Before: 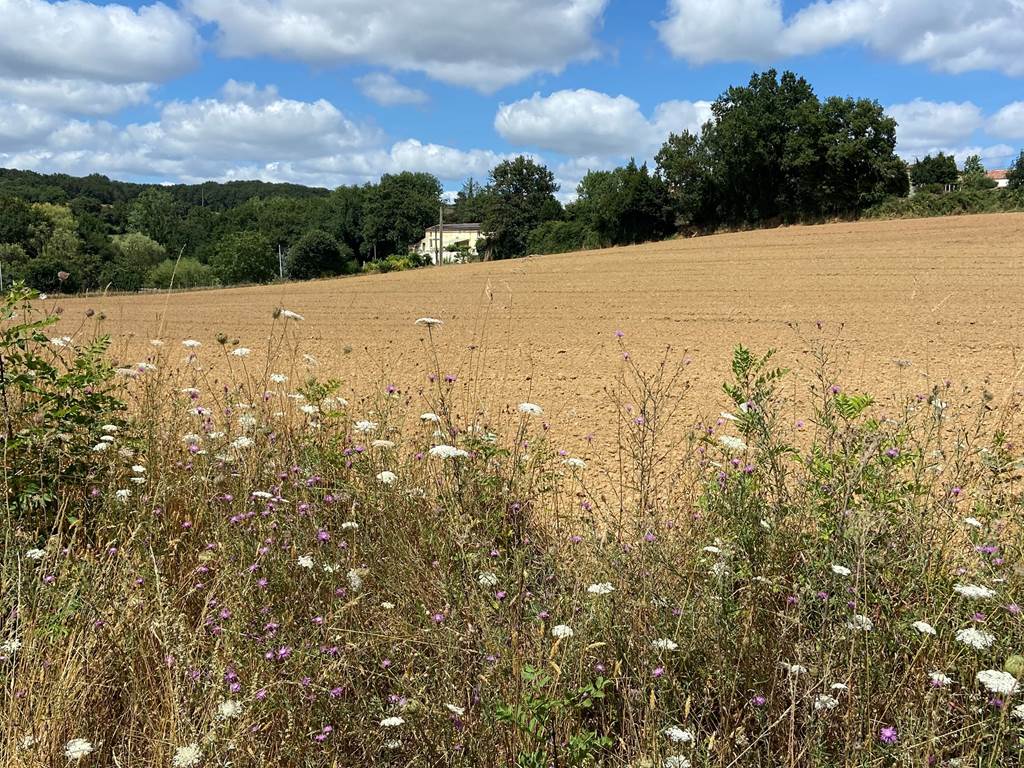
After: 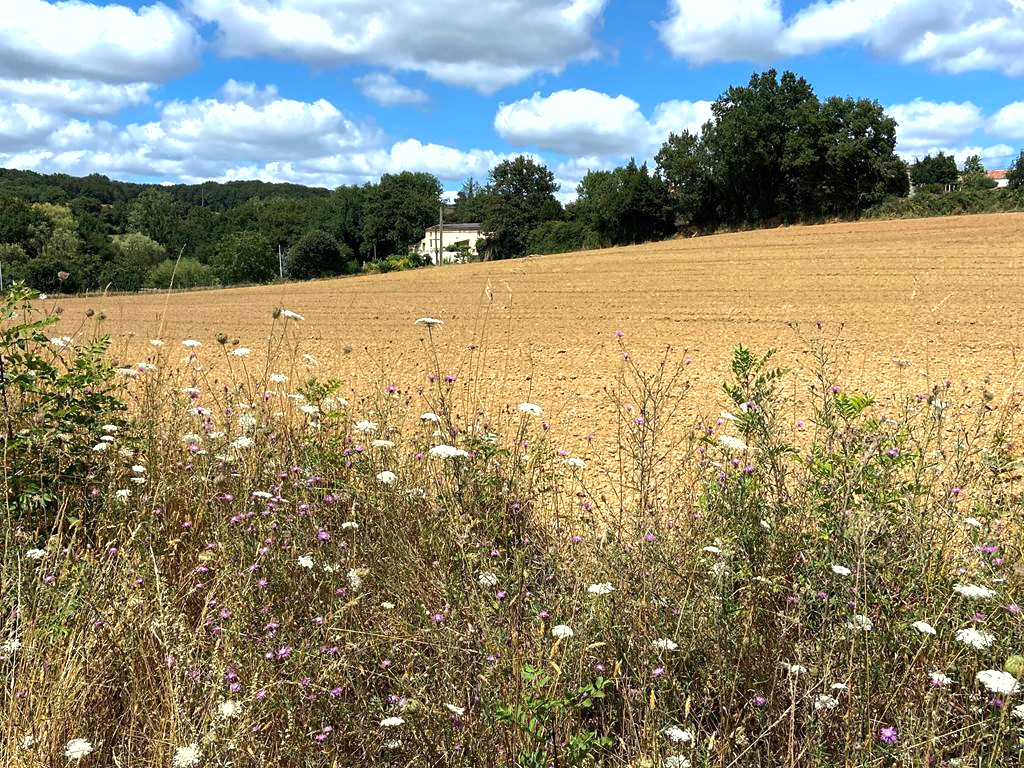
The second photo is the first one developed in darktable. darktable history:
shadows and highlights: on, module defaults
tone equalizer: -8 EV -0.779 EV, -7 EV -0.724 EV, -6 EV -0.635 EV, -5 EV -0.402 EV, -3 EV 0.382 EV, -2 EV 0.6 EV, -1 EV 0.694 EV, +0 EV 0.76 EV, edges refinement/feathering 500, mask exposure compensation -1.57 EV, preserve details no
